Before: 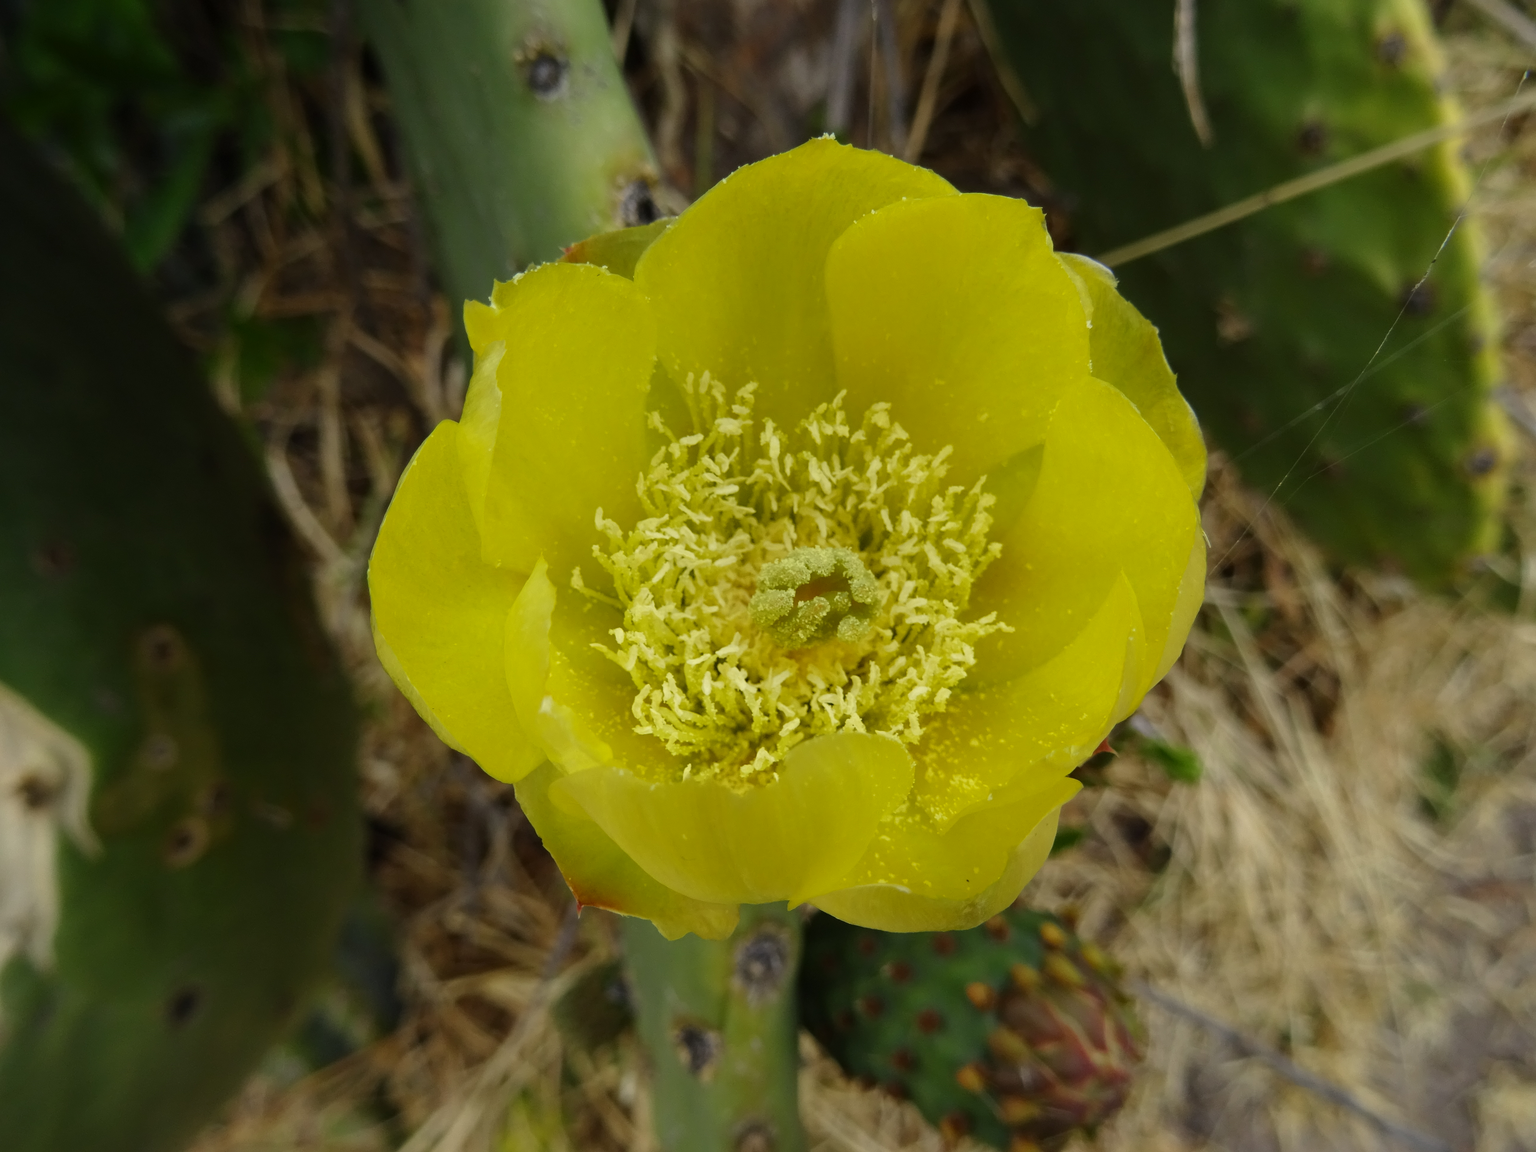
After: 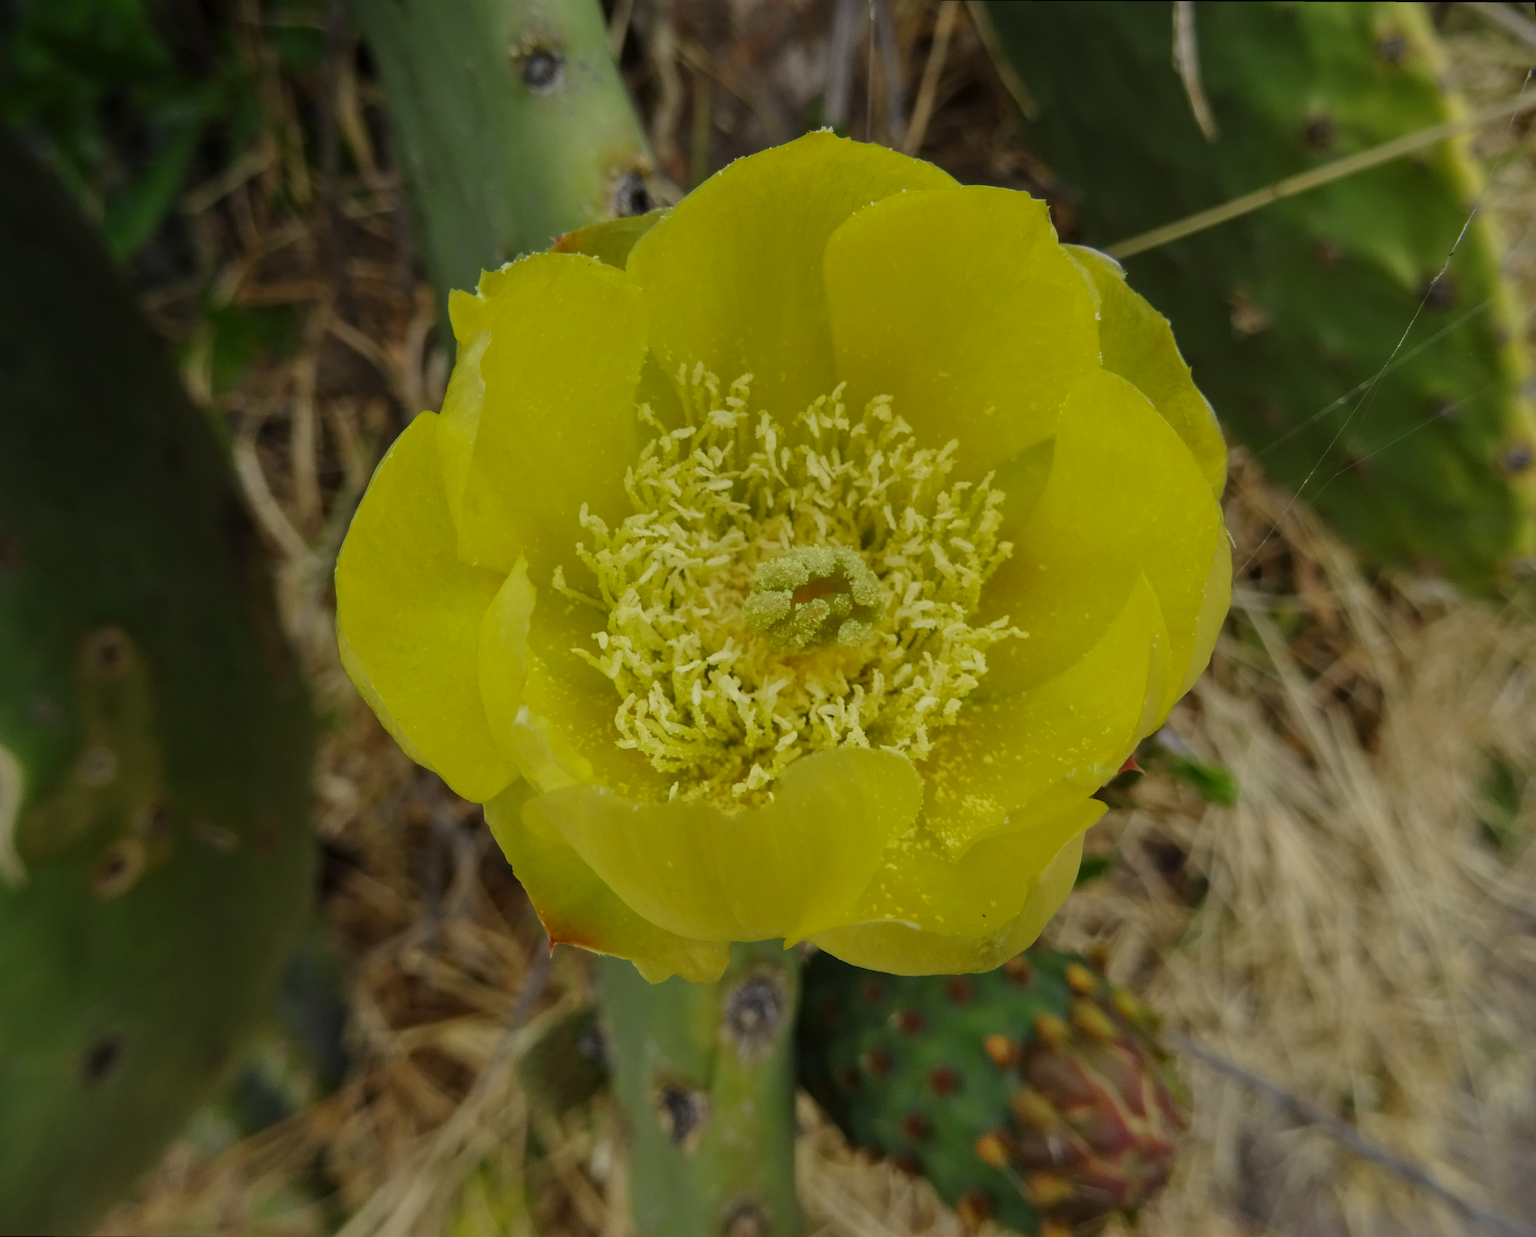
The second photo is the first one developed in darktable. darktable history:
local contrast: detail 110%
rotate and perspective: rotation 0.215°, lens shift (vertical) -0.139, crop left 0.069, crop right 0.939, crop top 0.002, crop bottom 0.996
tone equalizer: -8 EV 0.25 EV, -7 EV 0.417 EV, -6 EV 0.417 EV, -5 EV 0.25 EV, -3 EV -0.25 EV, -2 EV -0.417 EV, -1 EV -0.417 EV, +0 EV -0.25 EV, edges refinement/feathering 500, mask exposure compensation -1.57 EV, preserve details guided filter
